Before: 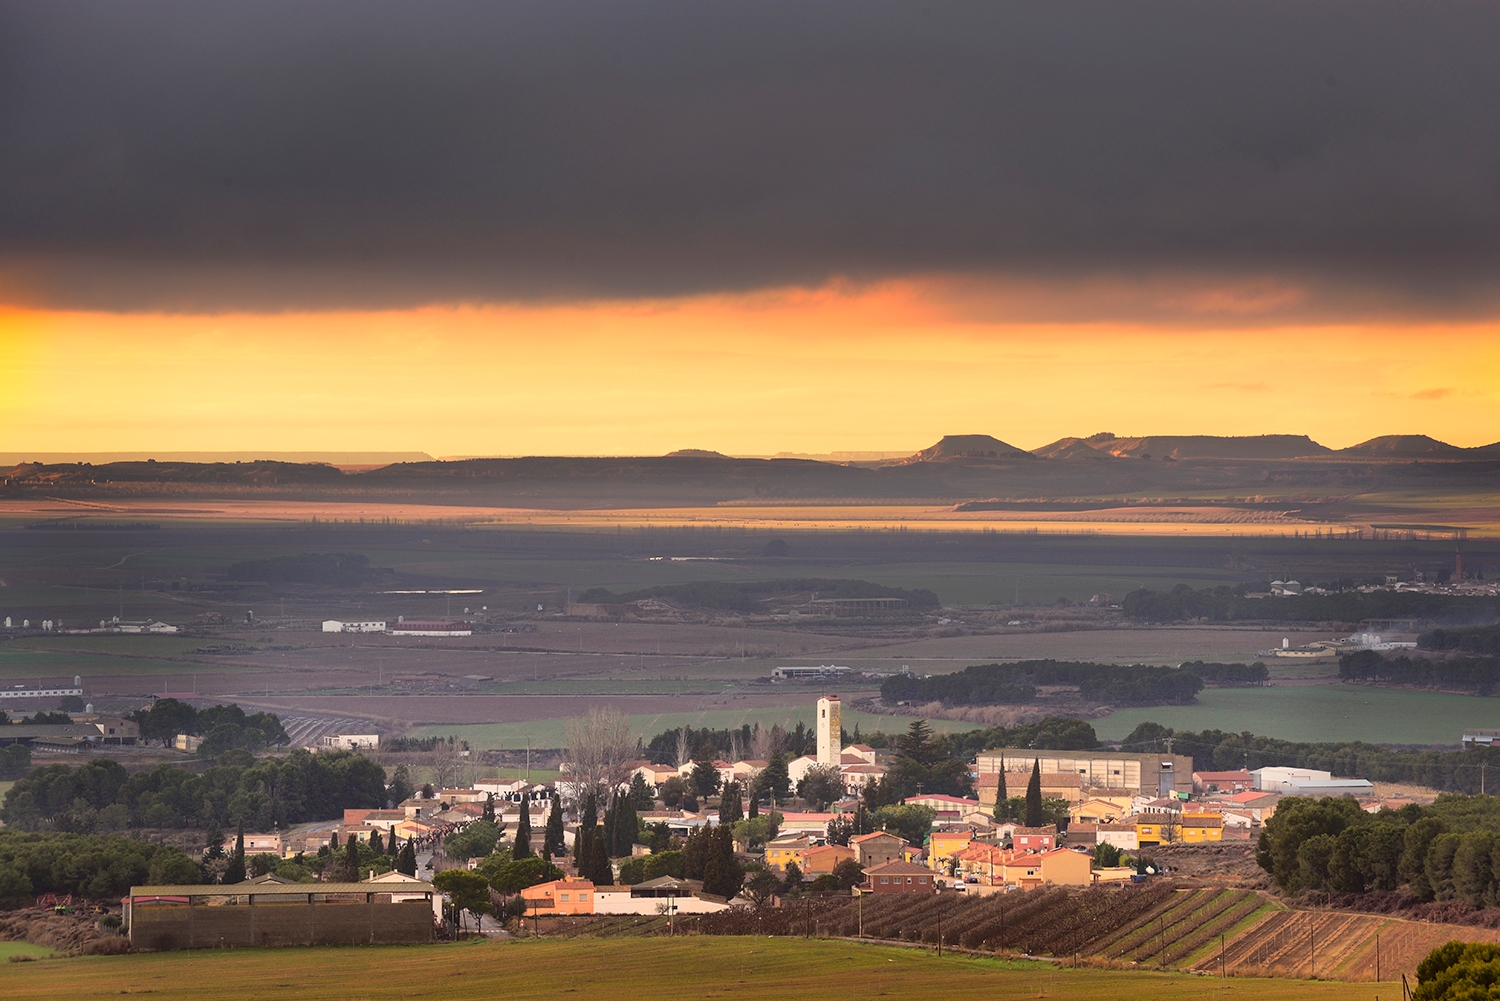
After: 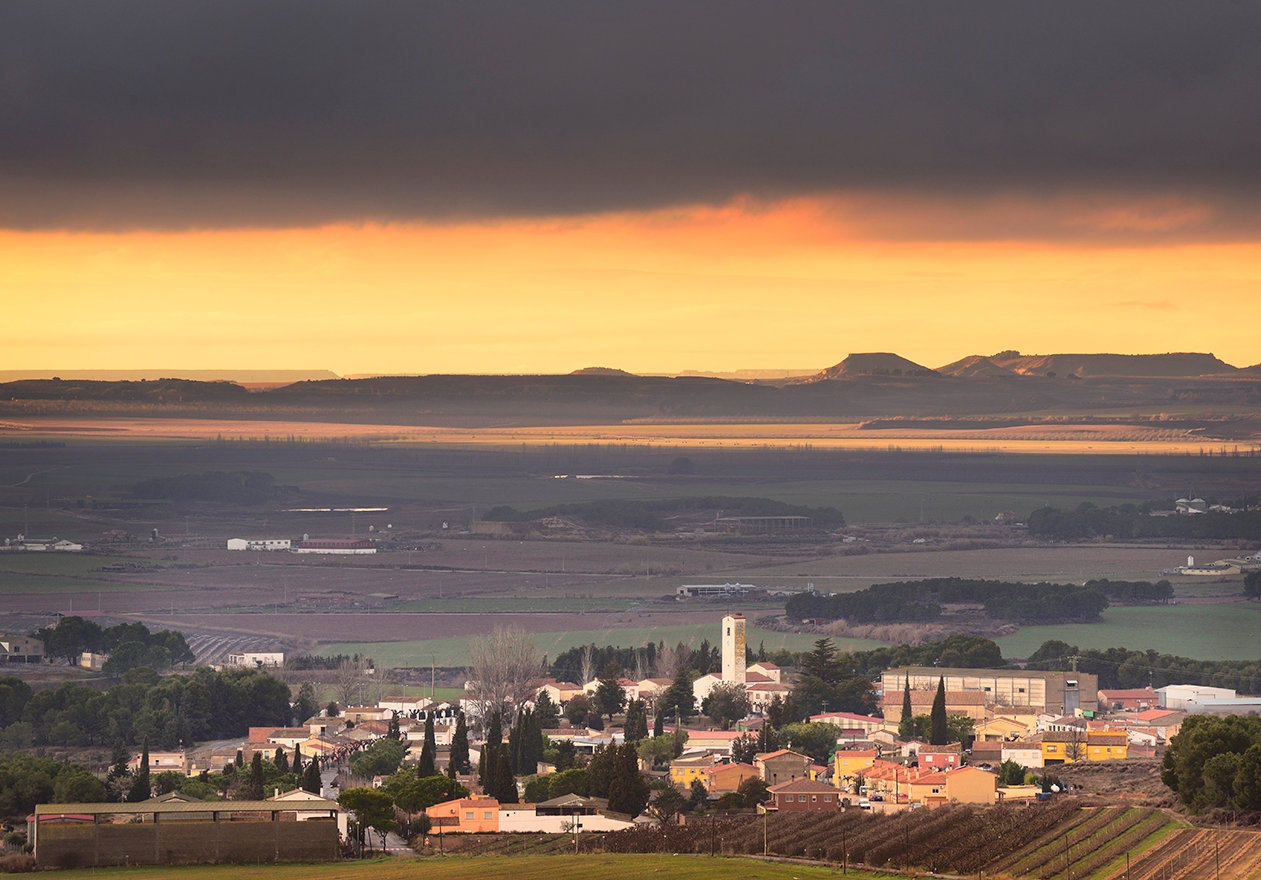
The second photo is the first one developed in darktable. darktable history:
crop: left 6.368%, top 8.261%, right 9.525%, bottom 3.808%
